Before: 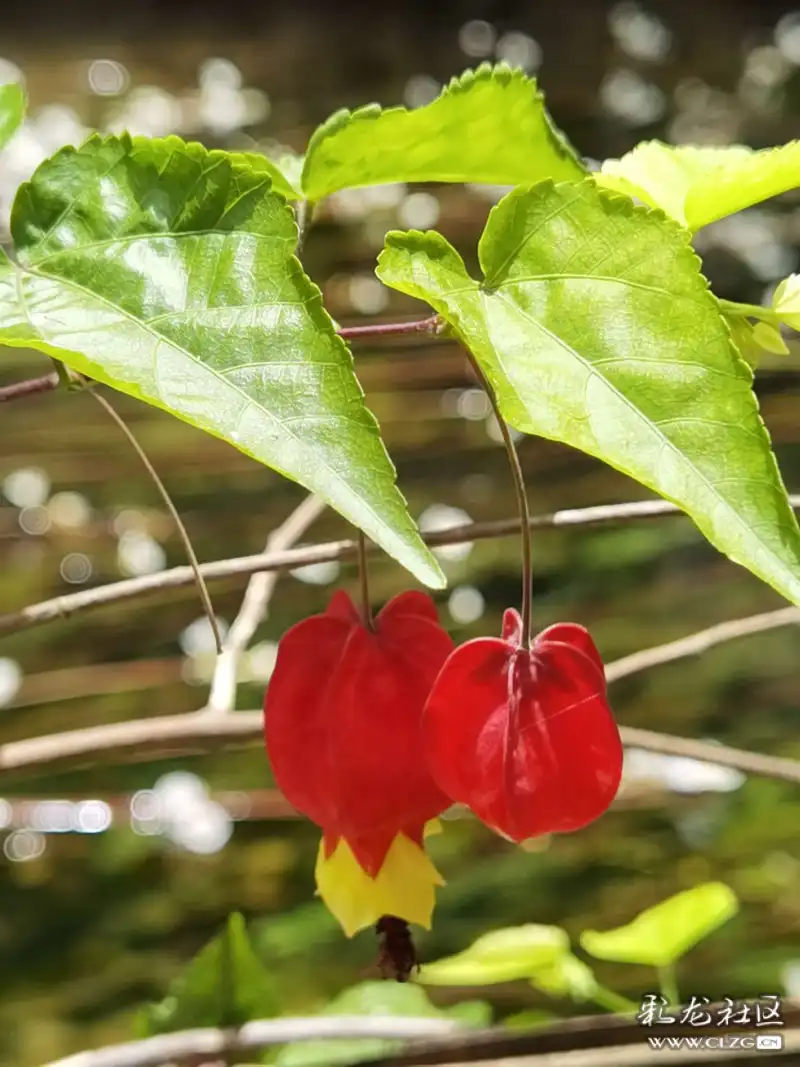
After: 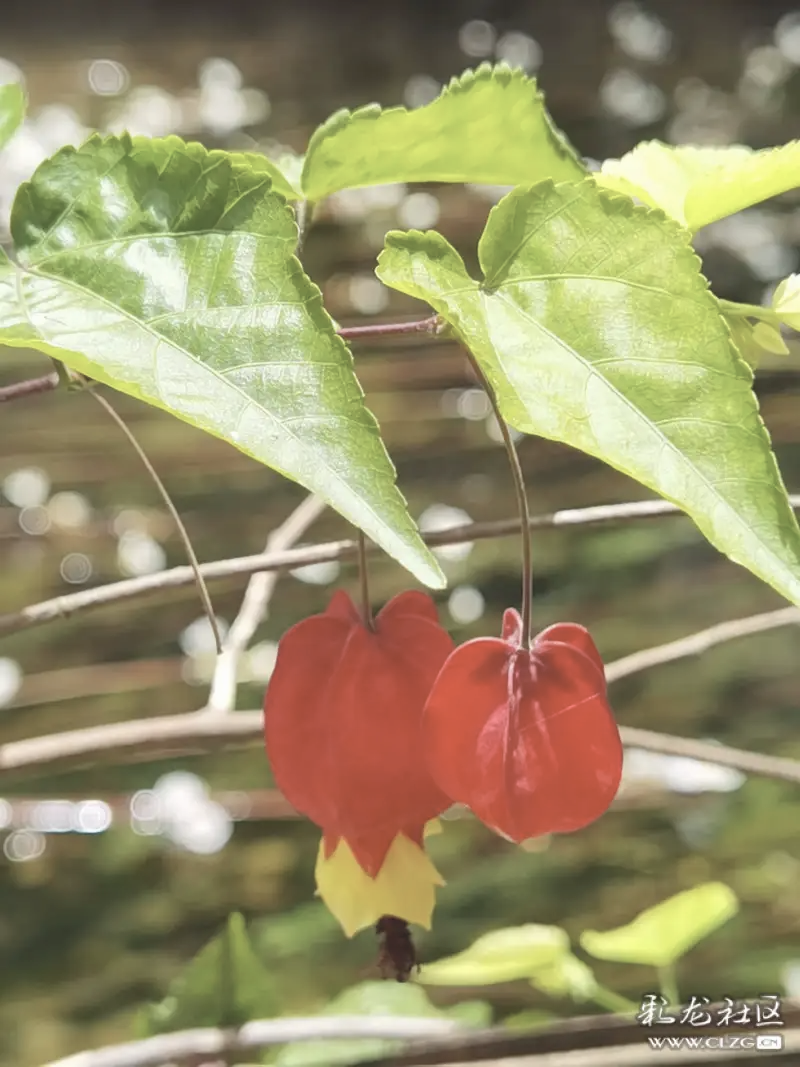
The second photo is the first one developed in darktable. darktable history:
contrast brightness saturation: contrast -0.26, saturation -0.43
exposure: exposure 0.6 EV, compensate highlight preservation false
